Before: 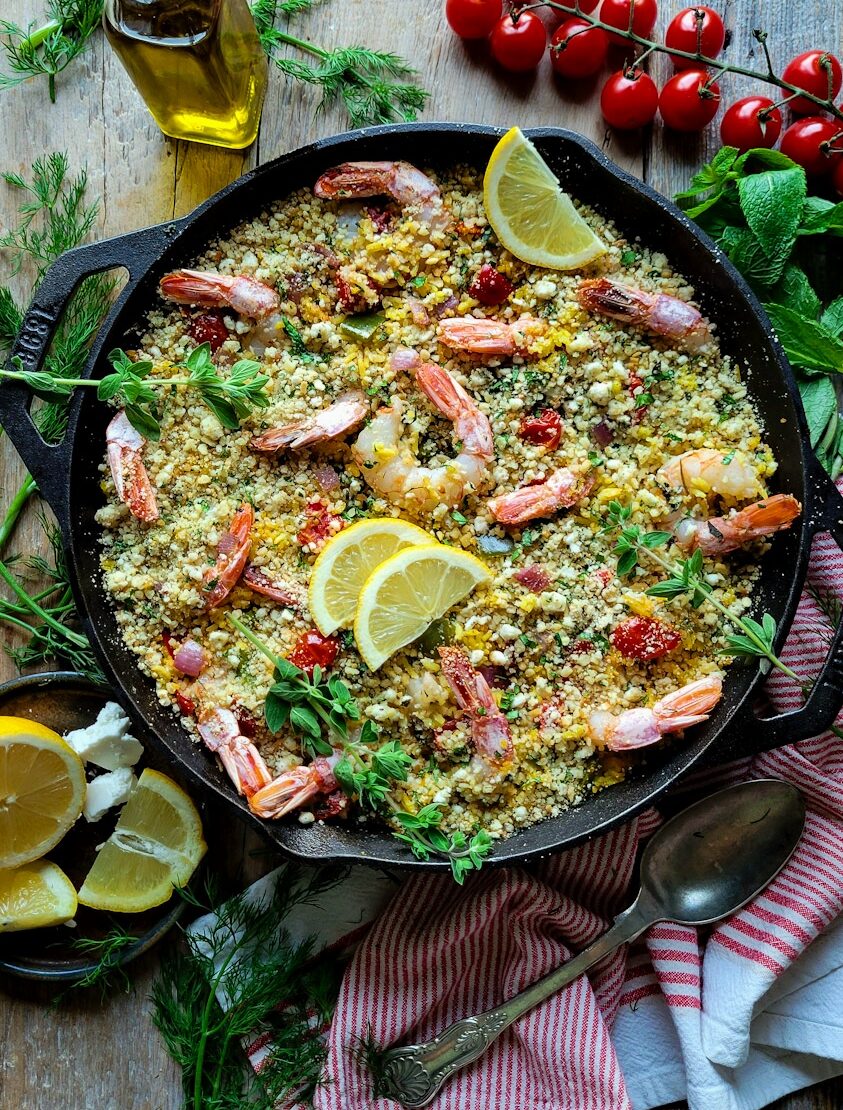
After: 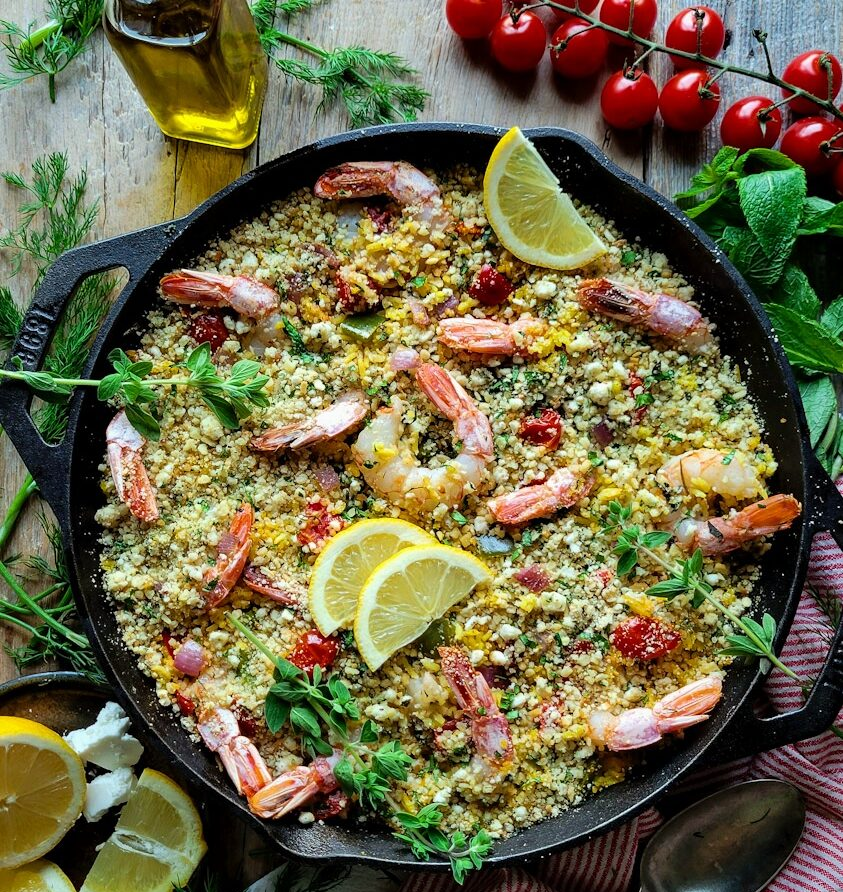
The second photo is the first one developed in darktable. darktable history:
crop: bottom 19.596%
